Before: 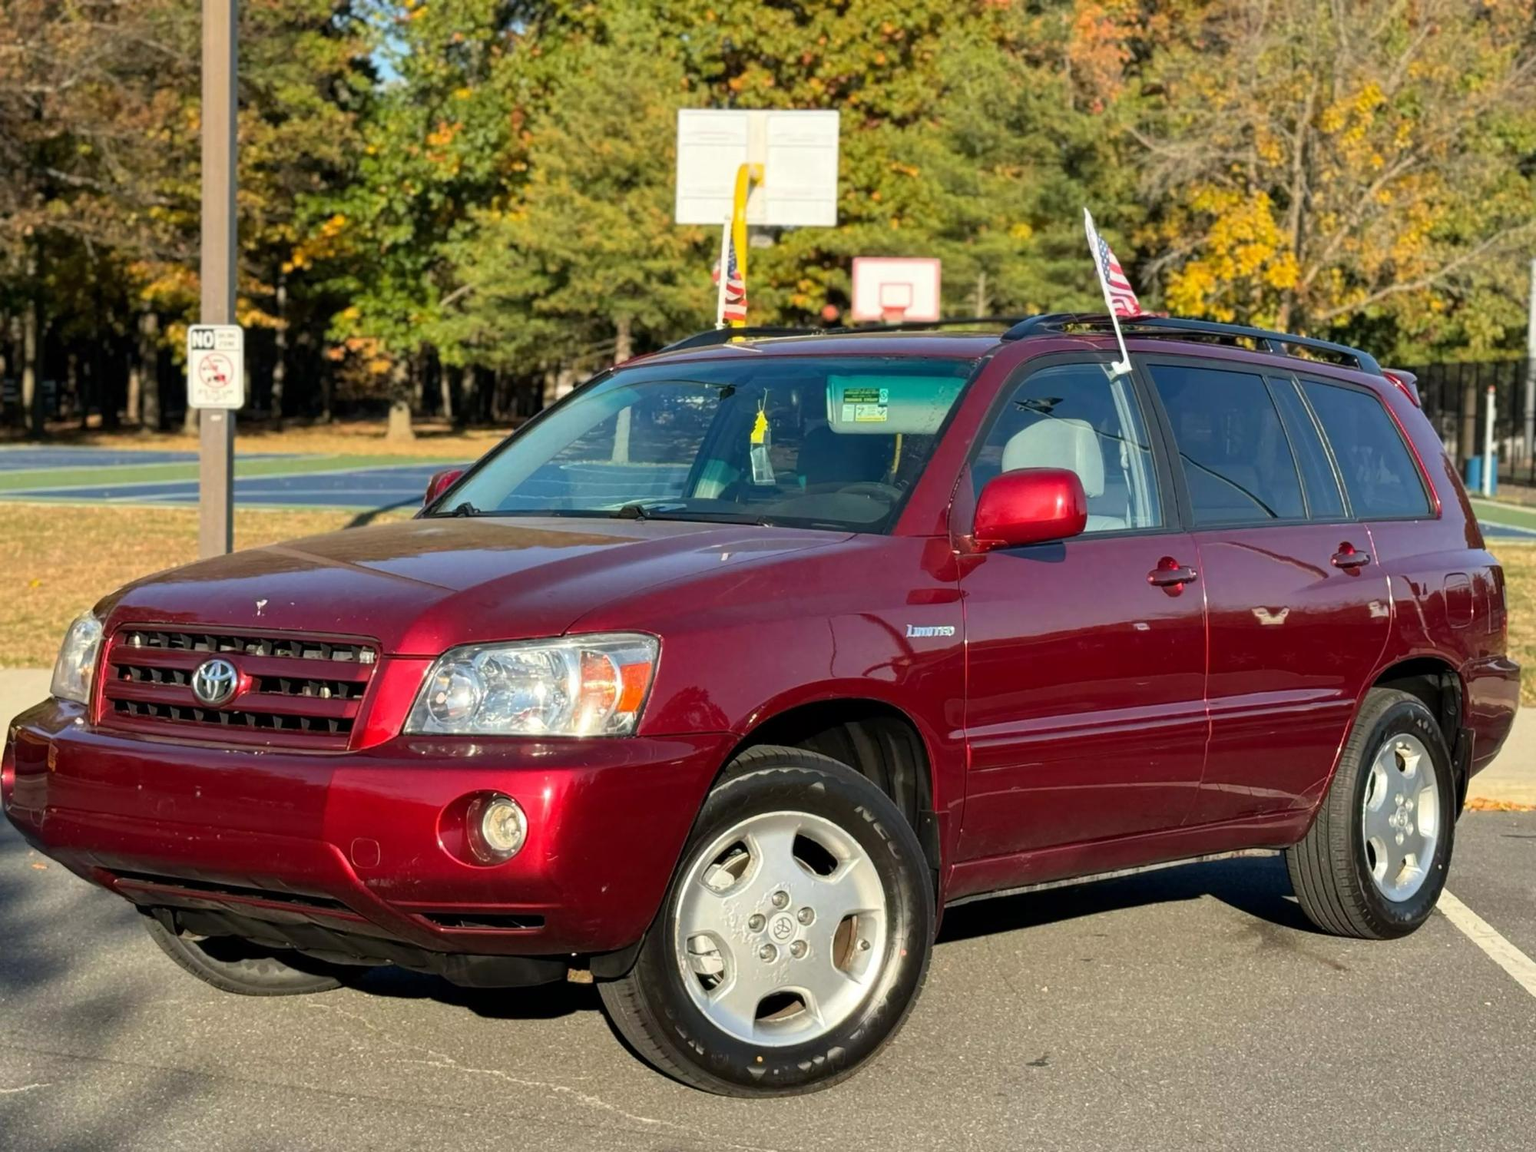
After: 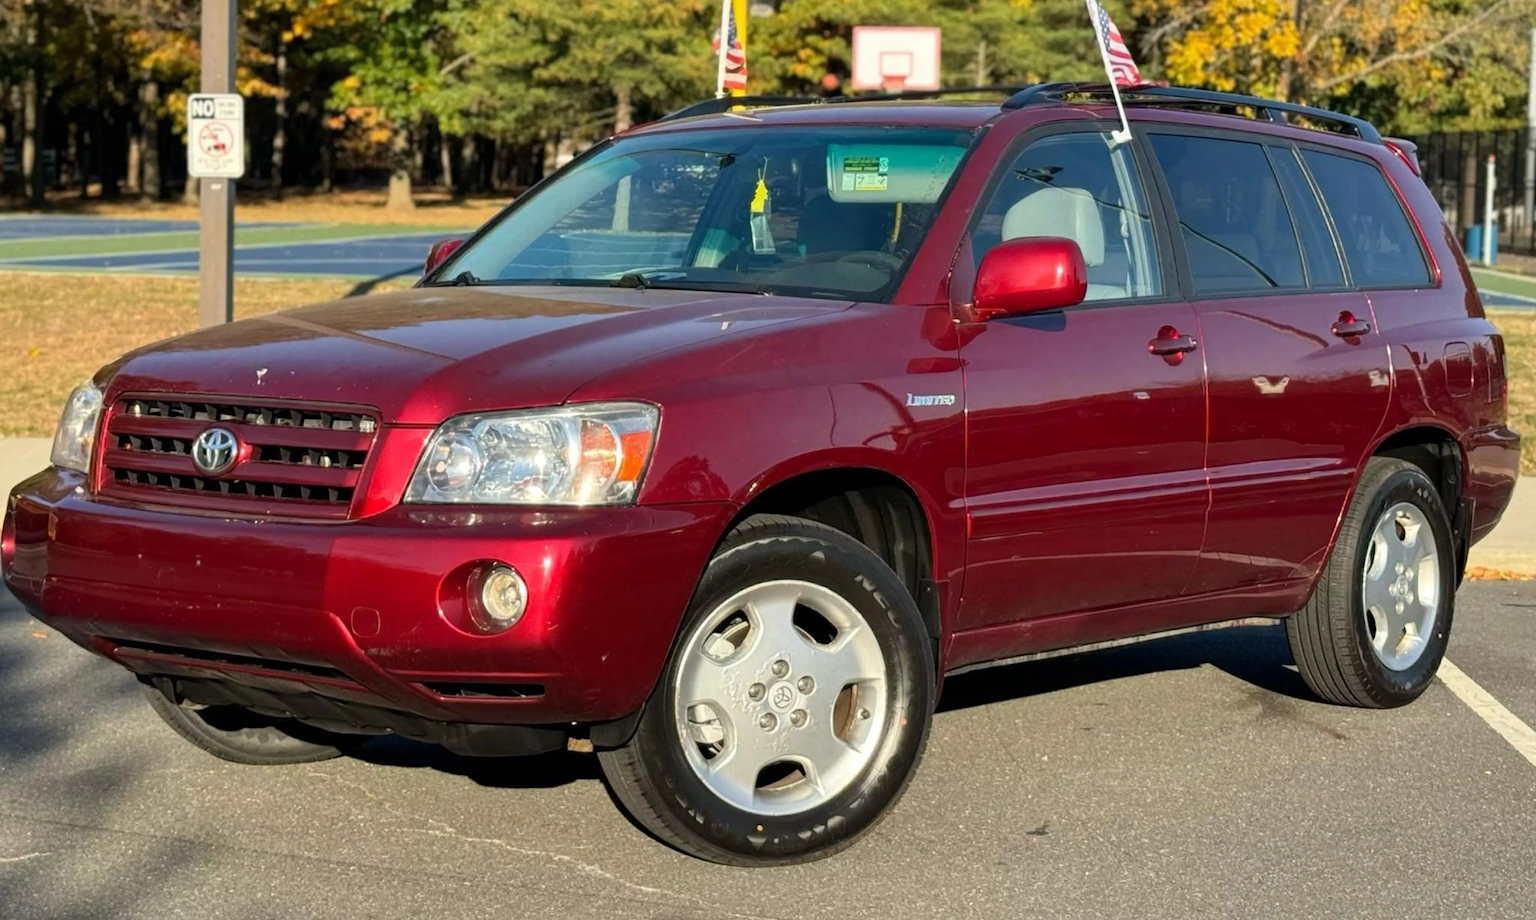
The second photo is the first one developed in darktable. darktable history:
crop and rotate: top 20.099%
